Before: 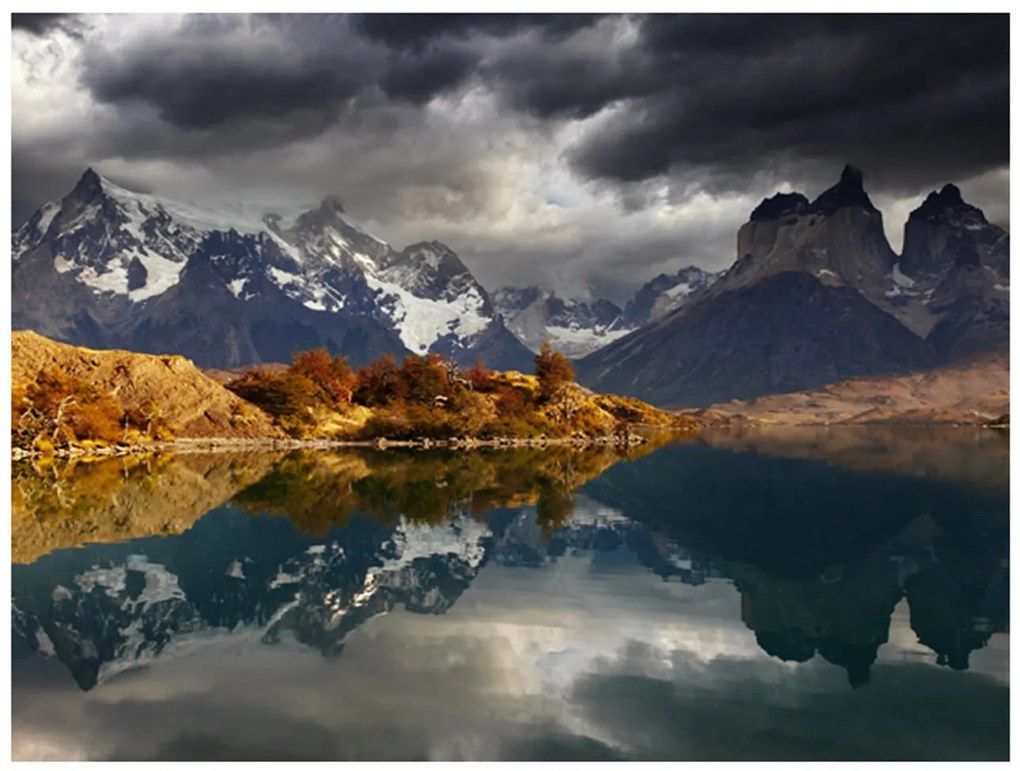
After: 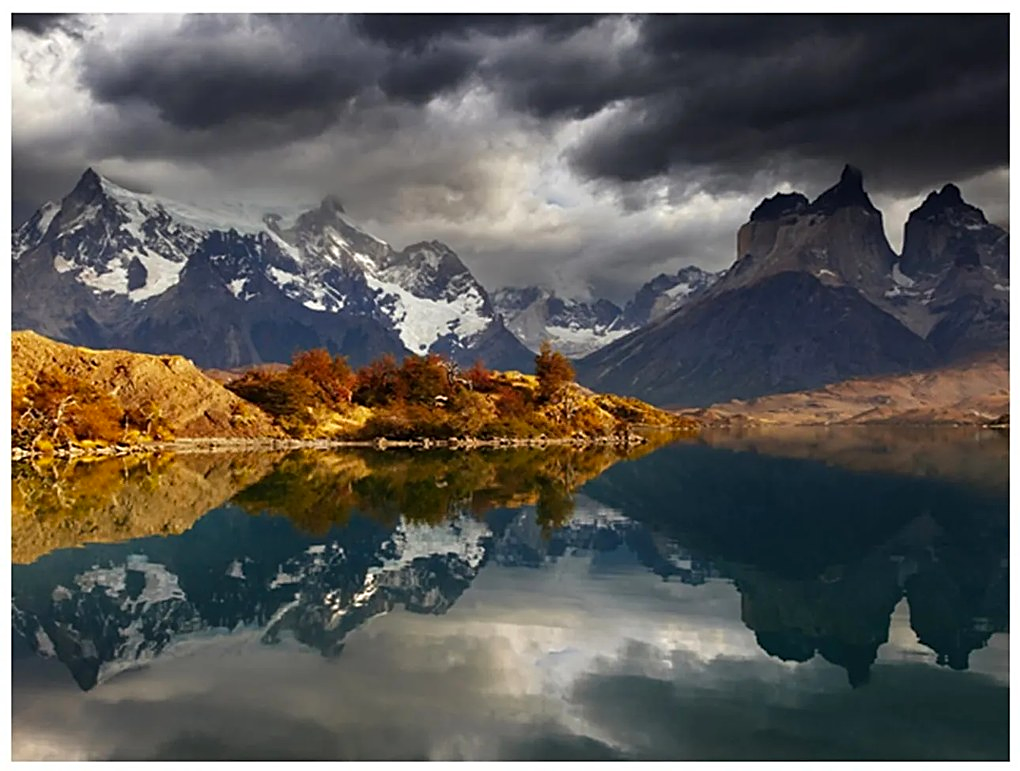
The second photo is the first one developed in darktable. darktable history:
color contrast: green-magenta contrast 1.1, blue-yellow contrast 1.1, unbound 0
sharpen: on, module defaults
